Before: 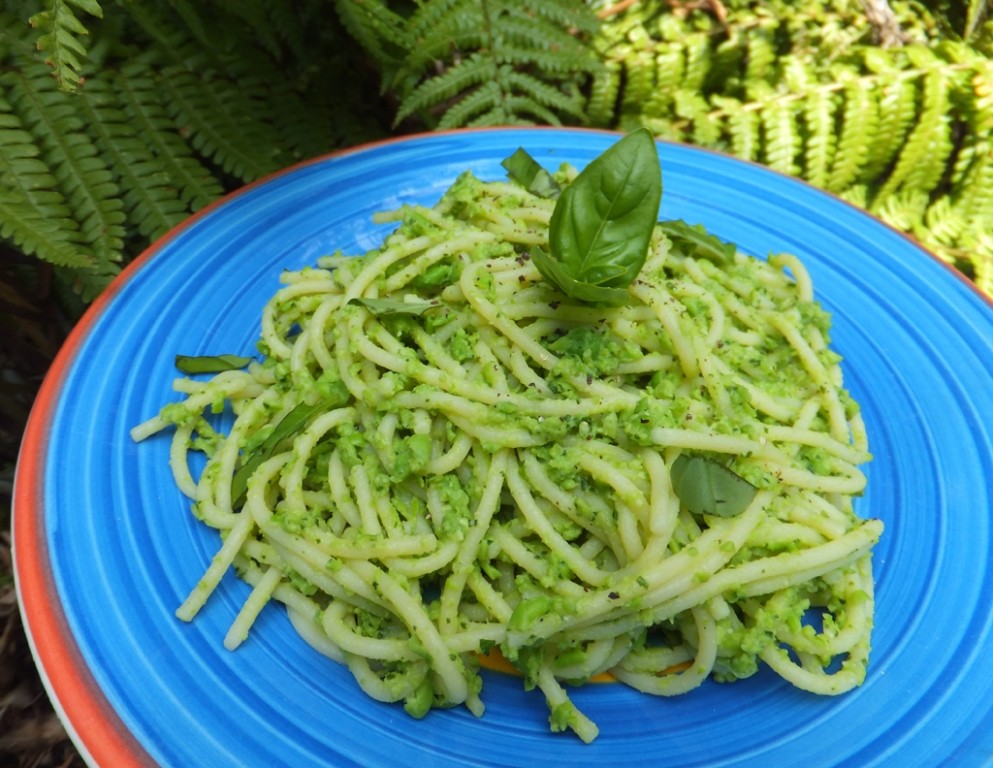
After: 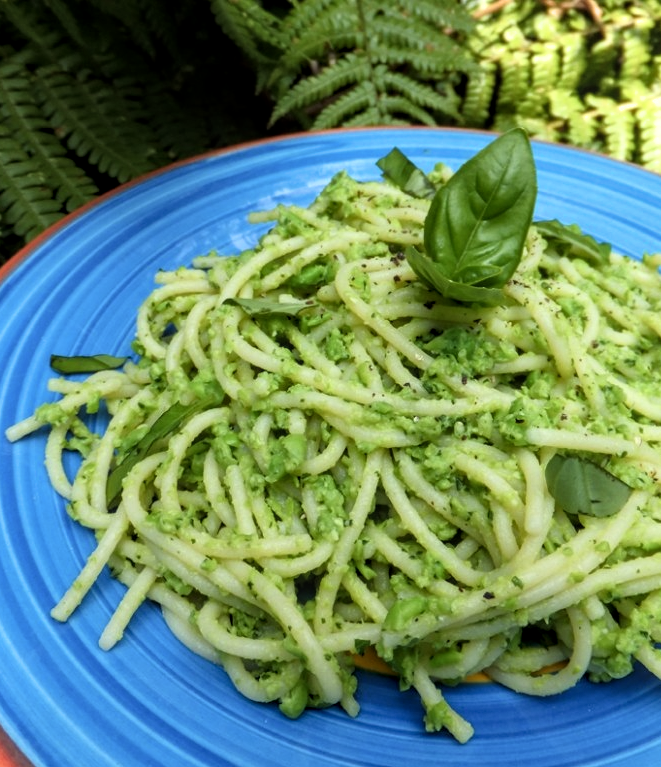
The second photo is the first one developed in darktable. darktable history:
local contrast: on, module defaults
contrast brightness saturation: saturation -0.05
crop and rotate: left 12.648%, right 20.685%
filmic rgb: white relative exposure 2.45 EV, hardness 6.33
